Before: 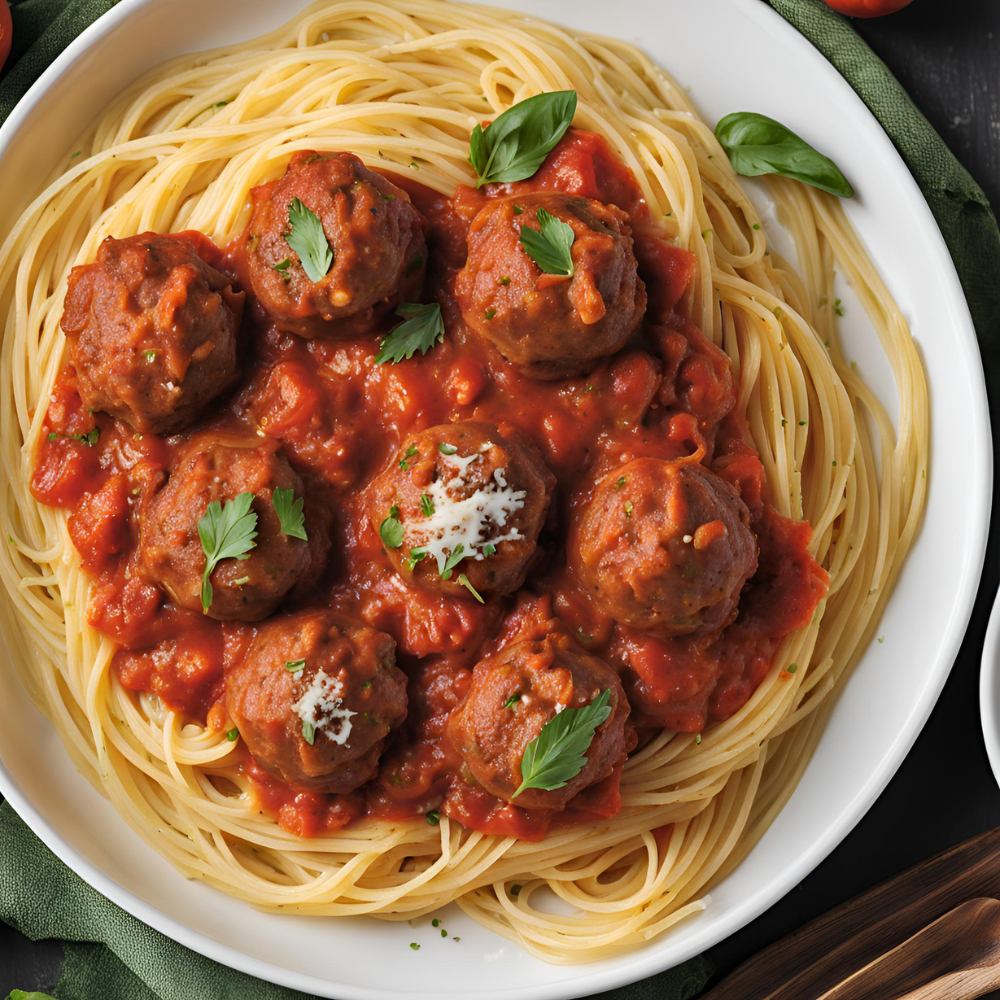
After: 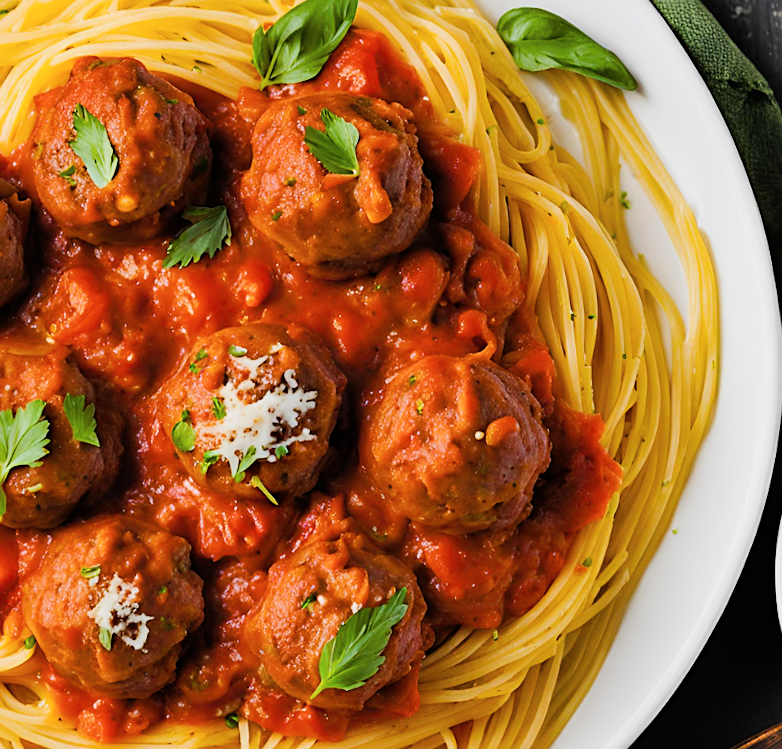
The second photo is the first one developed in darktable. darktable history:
tone curve: curves: ch0 [(0, 0) (0.003, 0.003) (0.011, 0.011) (0.025, 0.024) (0.044, 0.044) (0.069, 0.068) (0.1, 0.098) (0.136, 0.133) (0.177, 0.174) (0.224, 0.22) (0.277, 0.272) (0.335, 0.329) (0.399, 0.392) (0.468, 0.46) (0.543, 0.546) (0.623, 0.626) (0.709, 0.711) (0.801, 0.802) (0.898, 0.898) (1, 1)], preserve colors none
filmic rgb: black relative exposure -7.32 EV, white relative exposure 5.09 EV, hardness 3.2
exposure: black level correction 0, exposure 0.5 EV, compensate exposure bias true, compensate highlight preservation false
color balance rgb: linear chroma grading › global chroma 15%, perceptual saturation grading › global saturation 30%
shadows and highlights: radius 44.78, white point adjustment 6.64, compress 79.65%, highlights color adjustment 78.42%, soften with gaussian
rotate and perspective: rotation -1.42°, crop left 0.016, crop right 0.984, crop top 0.035, crop bottom 0.965
crop and rotate: left 20.74%, top 7.912%, right 0.375%, bottom 13.378%
sharpen: on, module defaults
